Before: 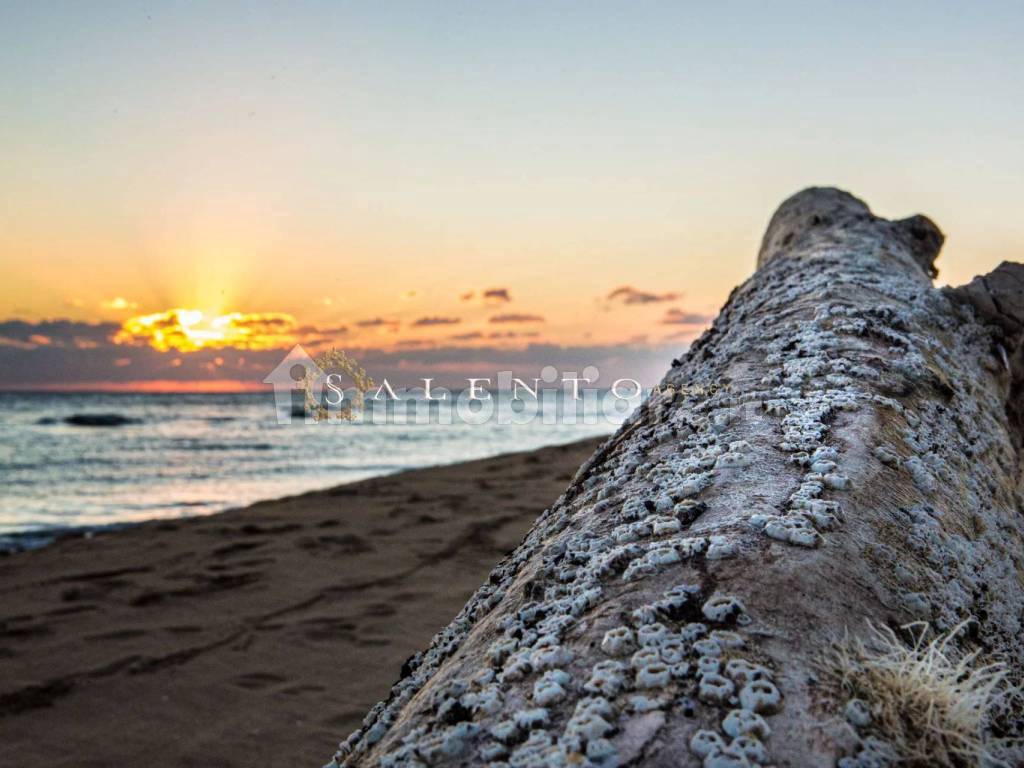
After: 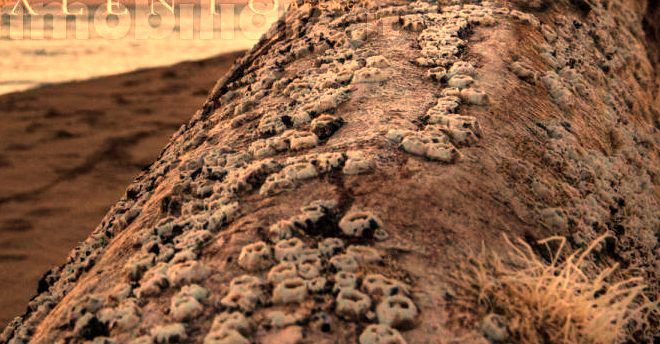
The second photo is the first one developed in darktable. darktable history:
crop and rotate: left 35.509%, top 50.238%, bottom 4.934%
white balance: red 1.467, blue 0.684
